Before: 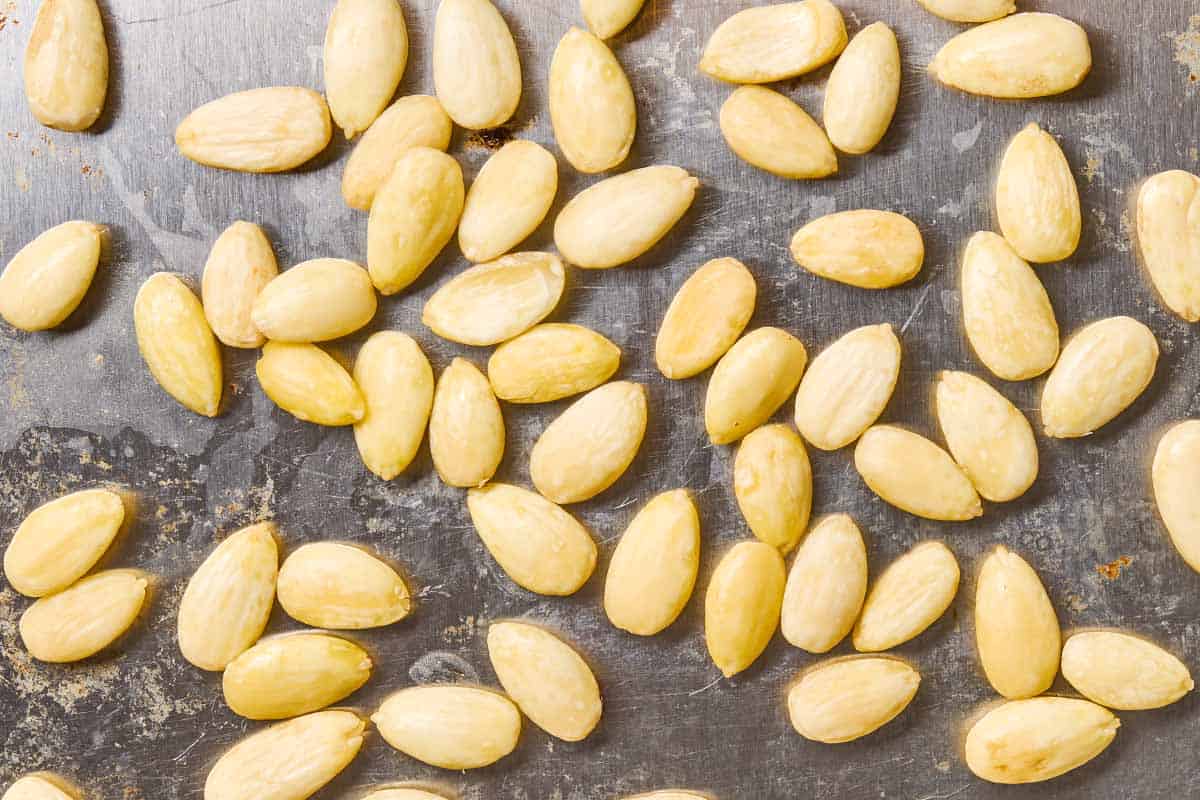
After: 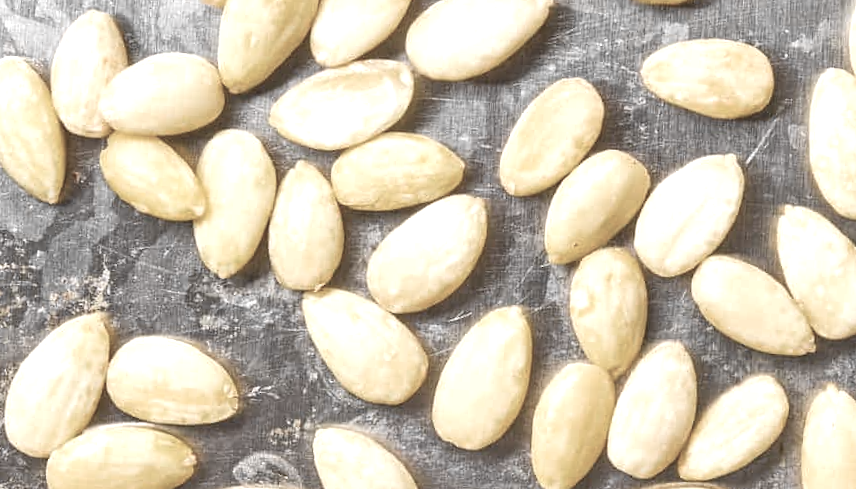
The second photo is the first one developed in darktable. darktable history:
exposure: black level correction 0, exposure 0.701 EV, compensate exposure bias true, compensate highlight preservation false
crop and rotate: angle -3.7°, left 9.827%, top 21.014%, right 12.038%, bottom 12.065%
color zones: curves: ch0 [(0, 0.613) (0.01, 0.613) (0.245, 0.448) (0.498, 0.529) (0.642, 0.665) (0.879, 0.777) (0.99, 0.613)]; ch1 [(0, 0.035) (0.121, 0.189) (0.259, 0.197) (0.415, 0.061) (0.589, 0.022) (0.732, 0.022) (0.857, 0.026) (0.991, 0.053)]
